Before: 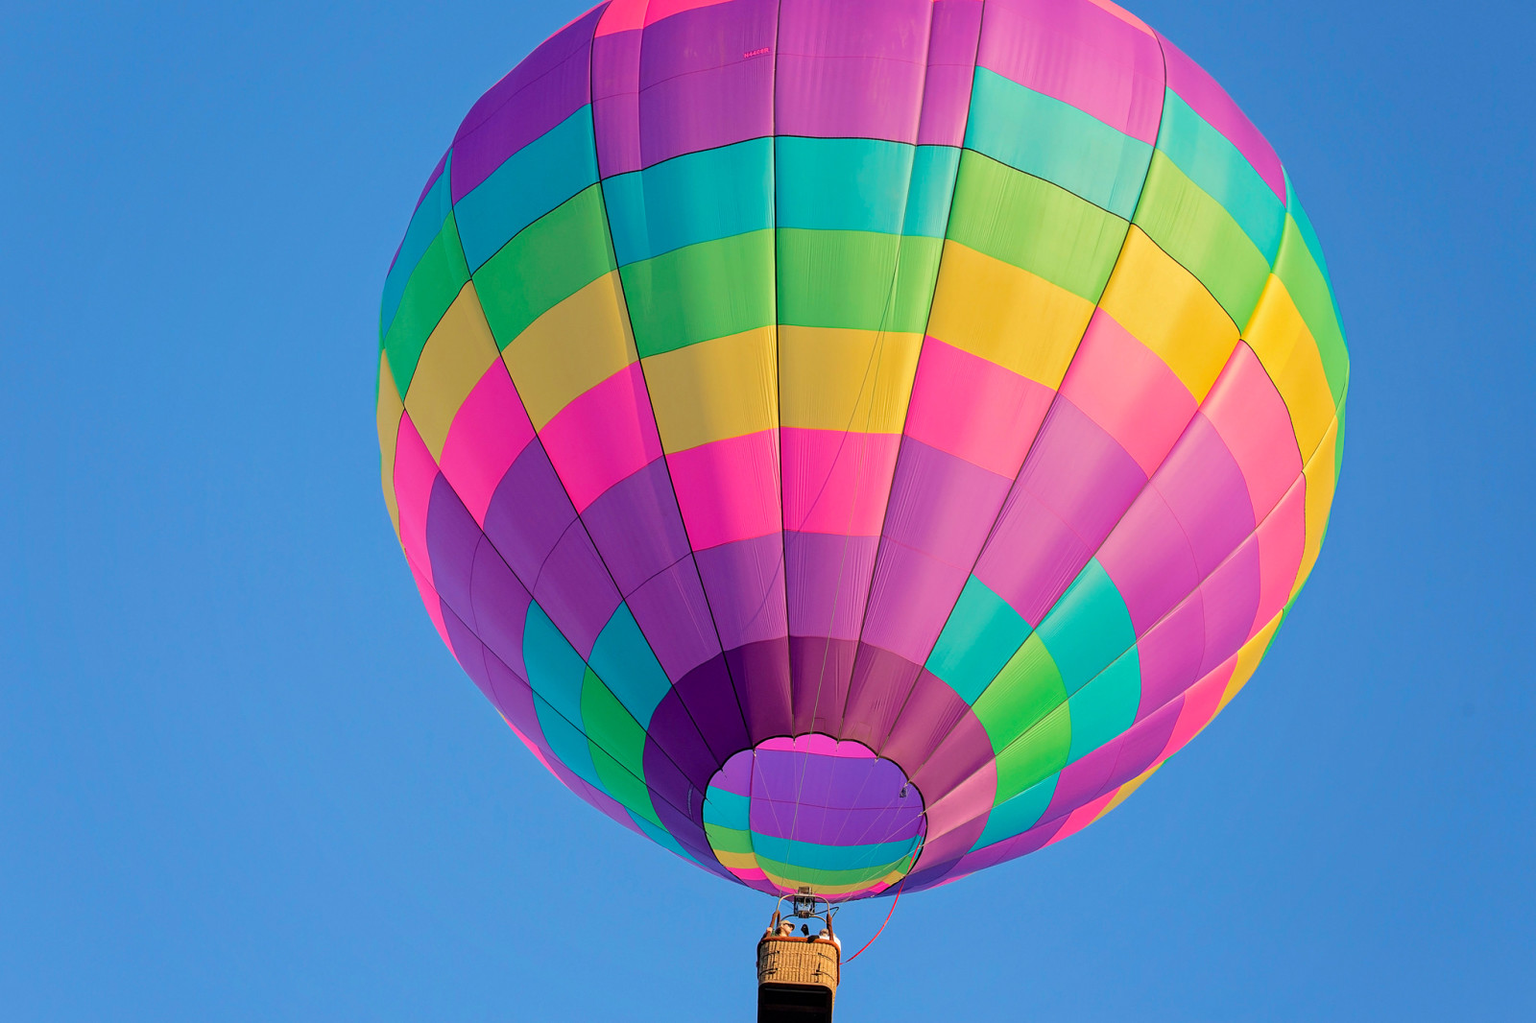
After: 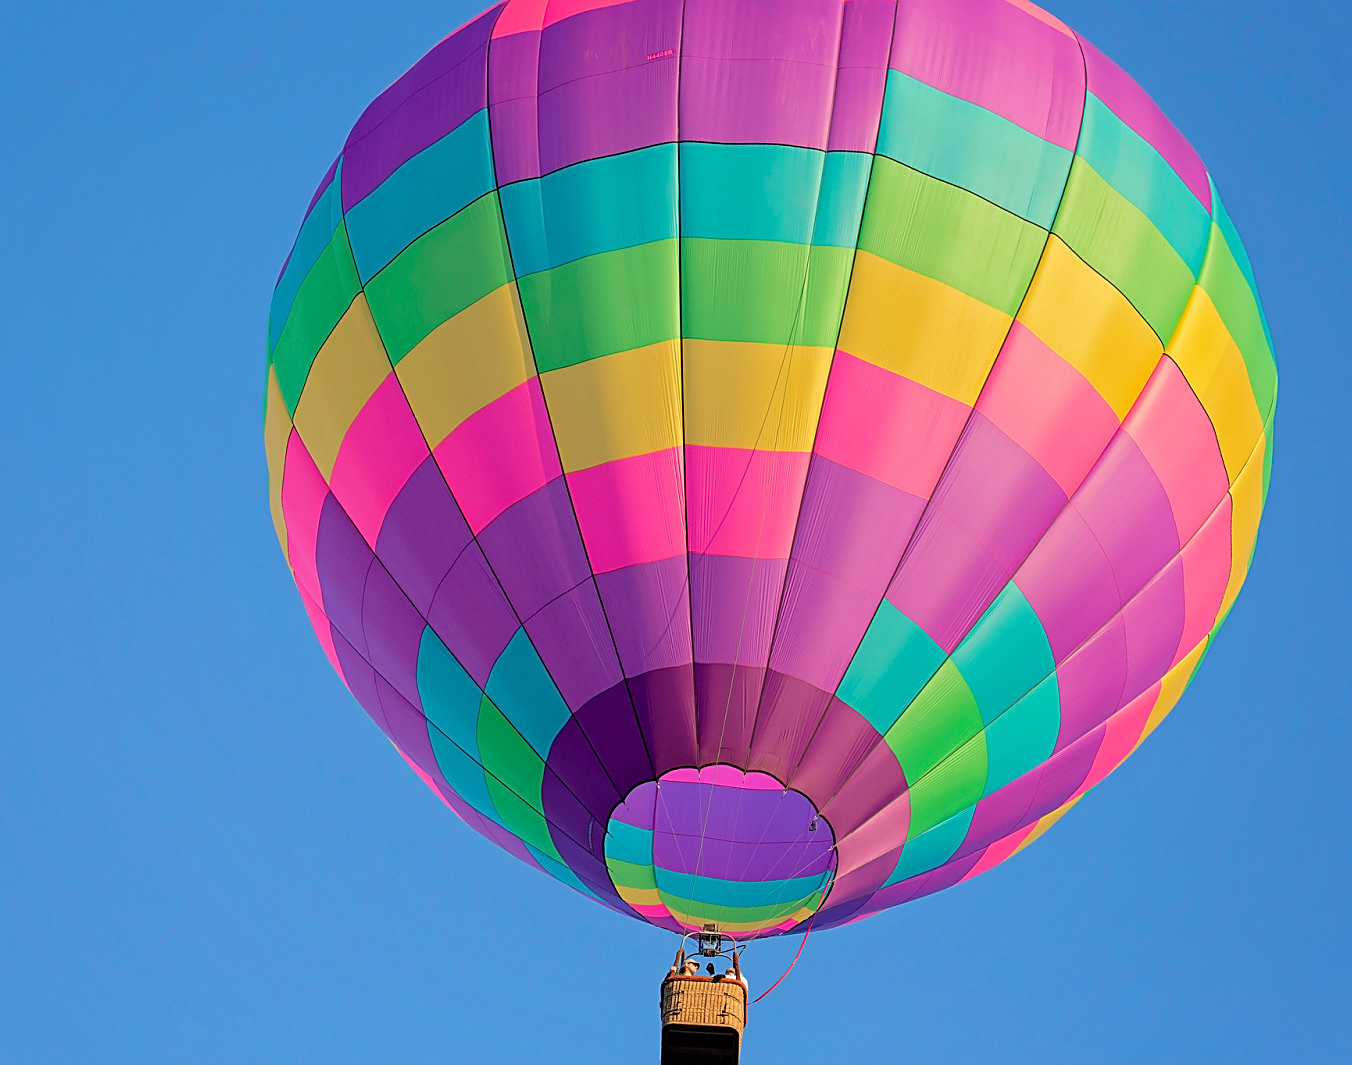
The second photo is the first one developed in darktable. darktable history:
crop: left 8.049%, right 7.432%
sharpen: on, module defaults
